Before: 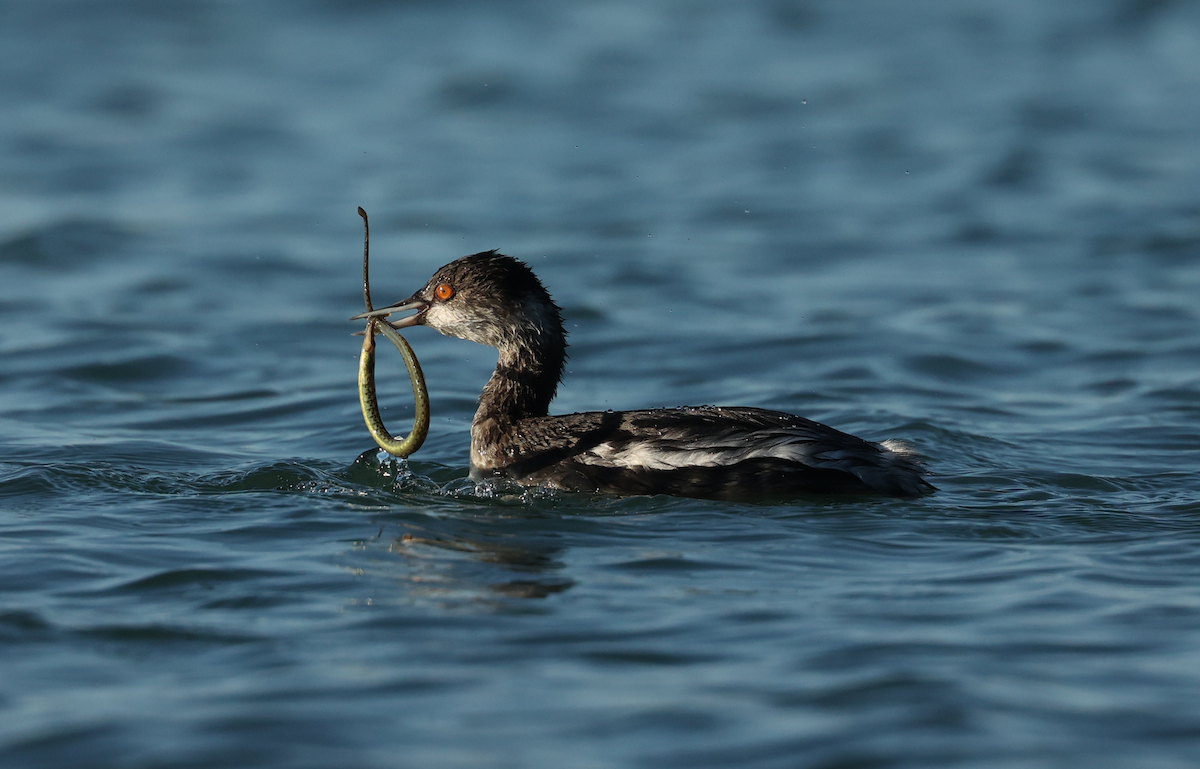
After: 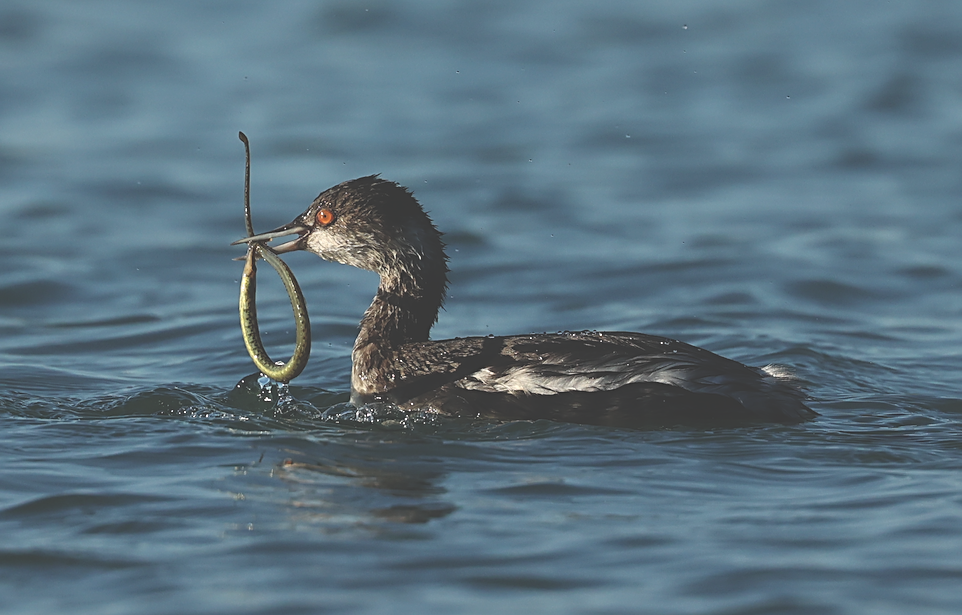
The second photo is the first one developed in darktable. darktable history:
exposure: black level correction -0.041, exposure 0.06 EV, compensate exposure bias true, compensate highlight preservation false
crop and rotate: left 9.972%, top 9.836%, right 9.86%, bottom 10.181%
sharpen: on, module defaults
